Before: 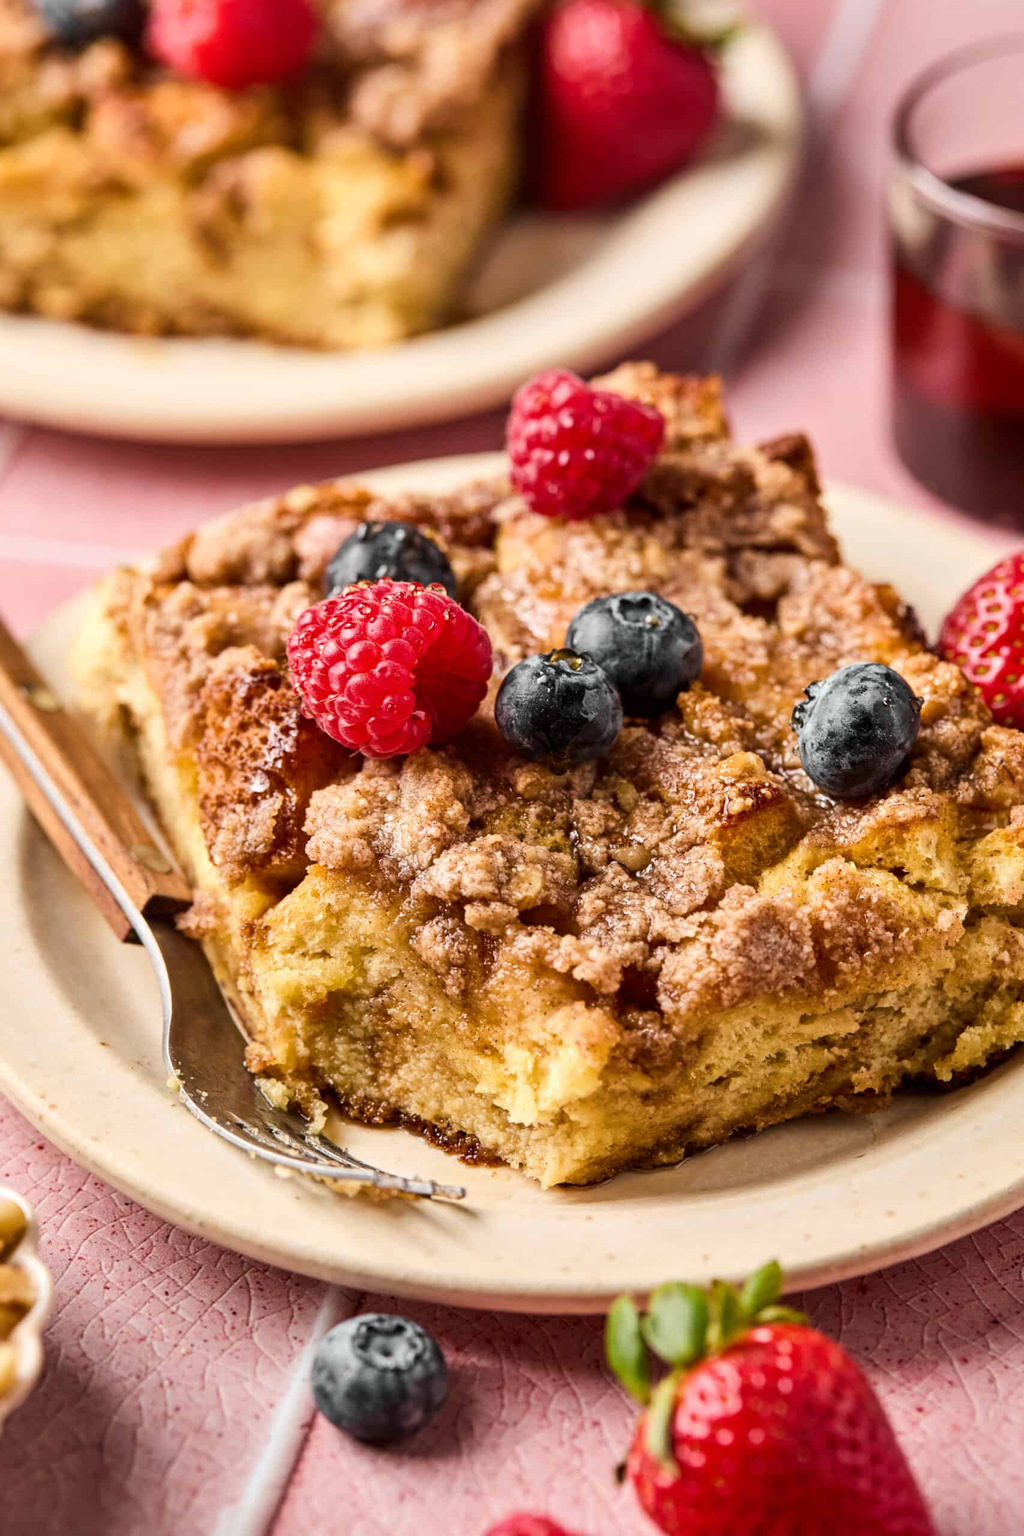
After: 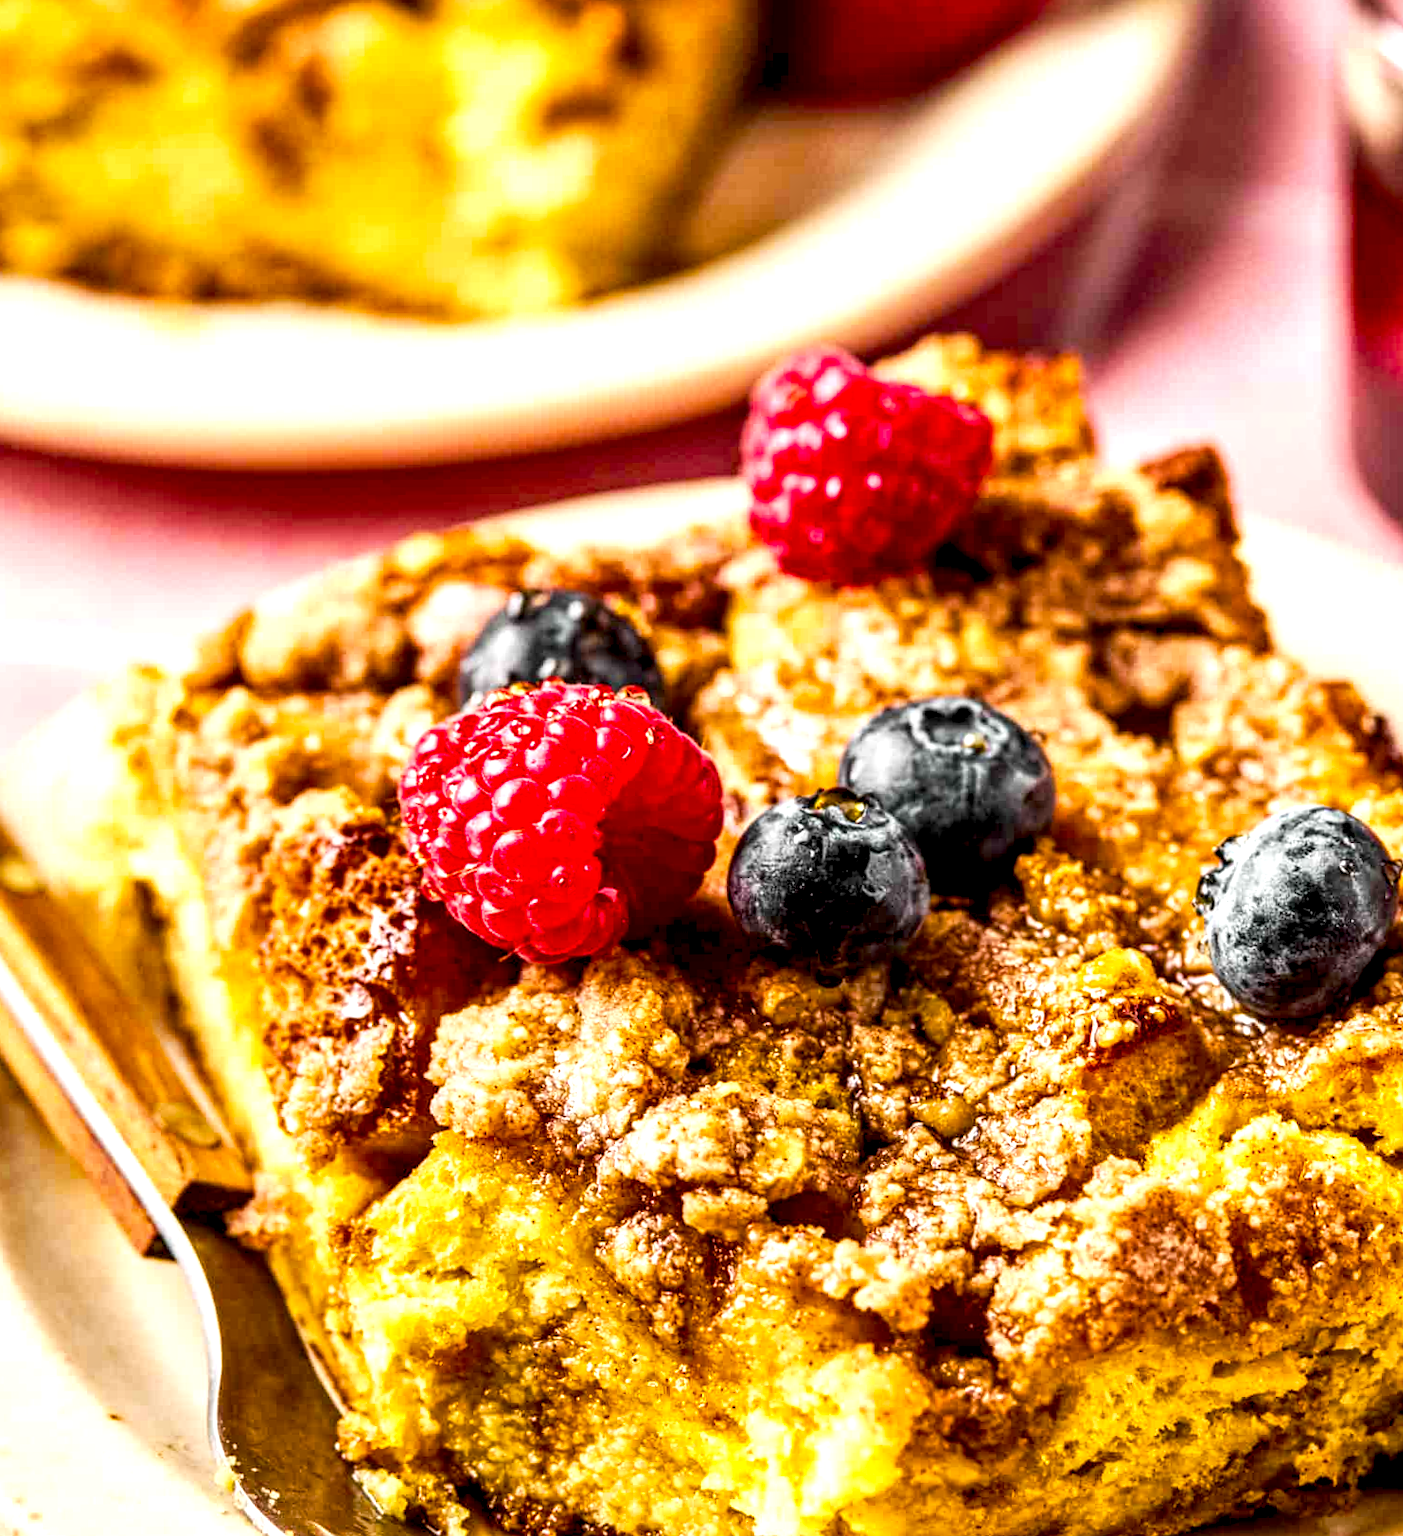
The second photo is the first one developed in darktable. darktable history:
rotate and perspective: rotation -0.45°, automatic cropping original format, crop left 0.008, crop right 0.992, crop top 0.012, crop bottom 0.988
crop: left 3.015%, top 8.969%, right 9.647%, bottom 26.457%
white balance: emerald 1
local contrast: highlights 20%, shadows 70%, detail 170%
exposure: exposure 0.493 EV, compensate highlight preservation false
tone equalizer: on, module defaults
tone curve: curves: ch0 [(0, 0) (0.003, 0.032) (0.011, 0.033) (0.025, 0.036) (0.044, 0.046) (0.069, 0.069) (0.1, 0.108) (0.136, 0.157) (0.177, 0.208) (0.224, 0.256) (0.277, 0.313) (0.335, 0.379) (0.399, 0.444) (0.468, 0.514) (0.543, 0.595) (0.623, 0.687) (0.709, 0.772) (0.801, 0.854) (0.898, 0.933) (1, 1)], preserve colors none
color balance rgb: linear chroma grading › global chroma 15%, perceptual saturation grading › global saturation 30%
